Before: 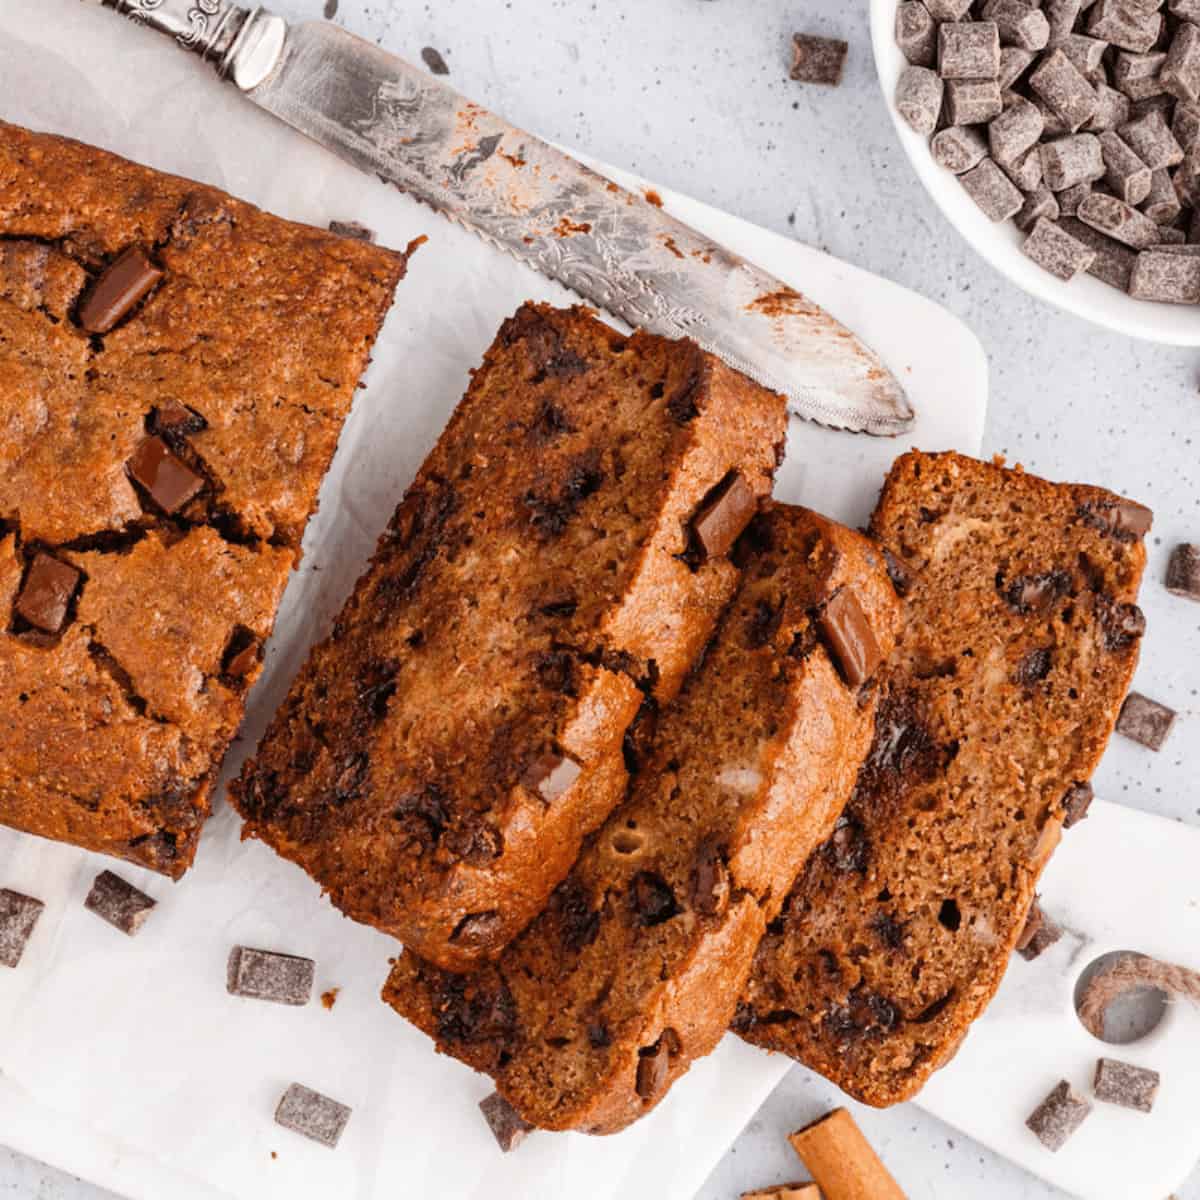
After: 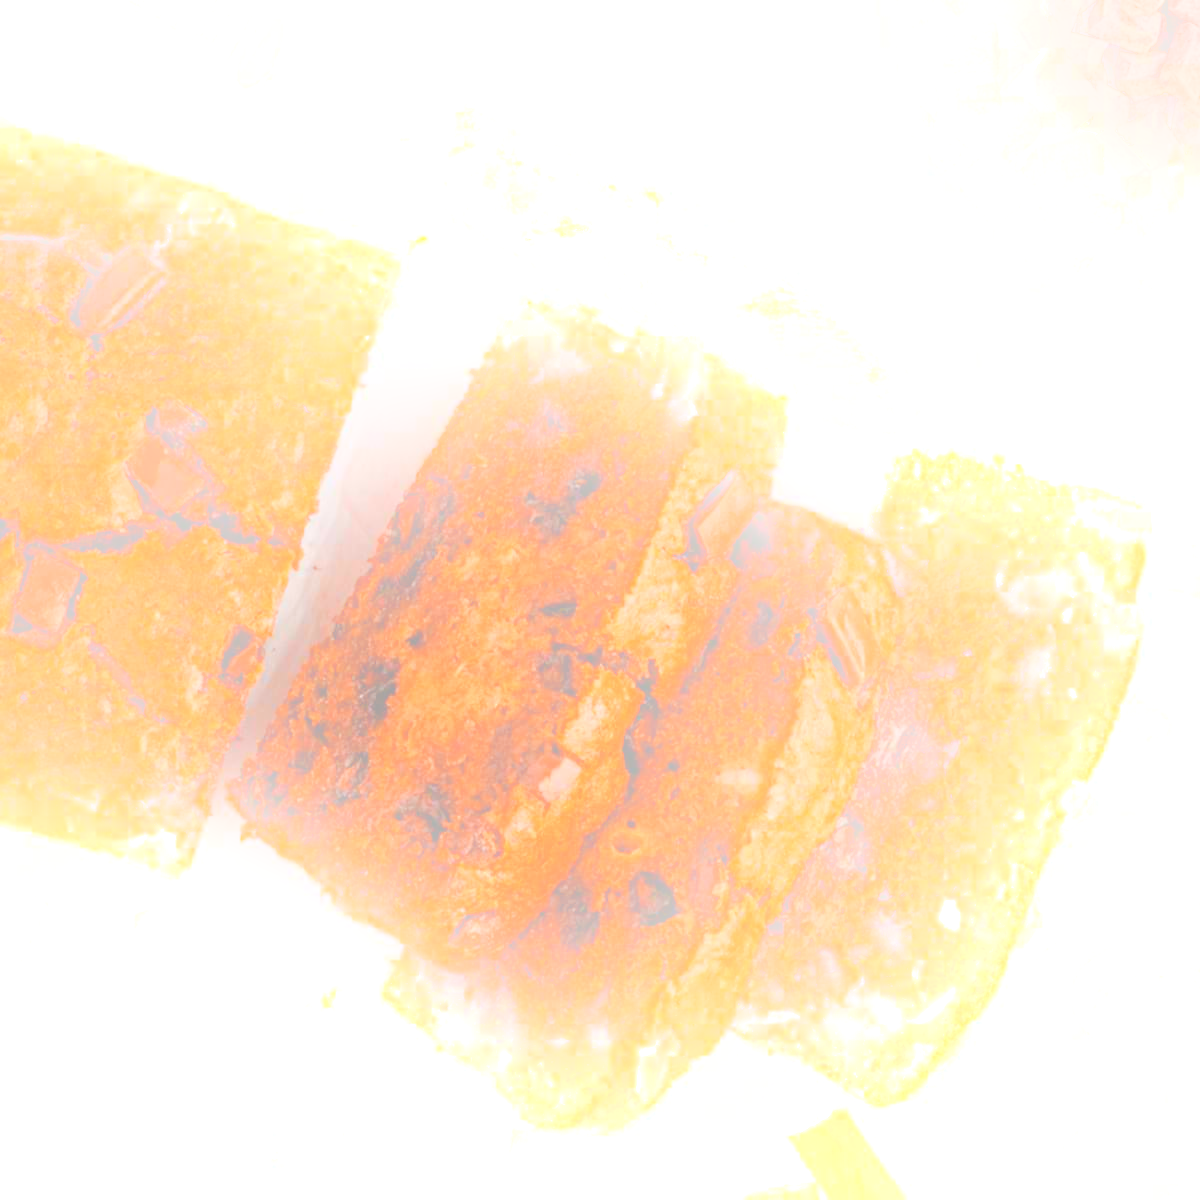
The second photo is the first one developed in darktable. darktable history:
haze removal: compatibility mode true, adaptive false
bloom: size 25%, threshold 5%, strength 90%
